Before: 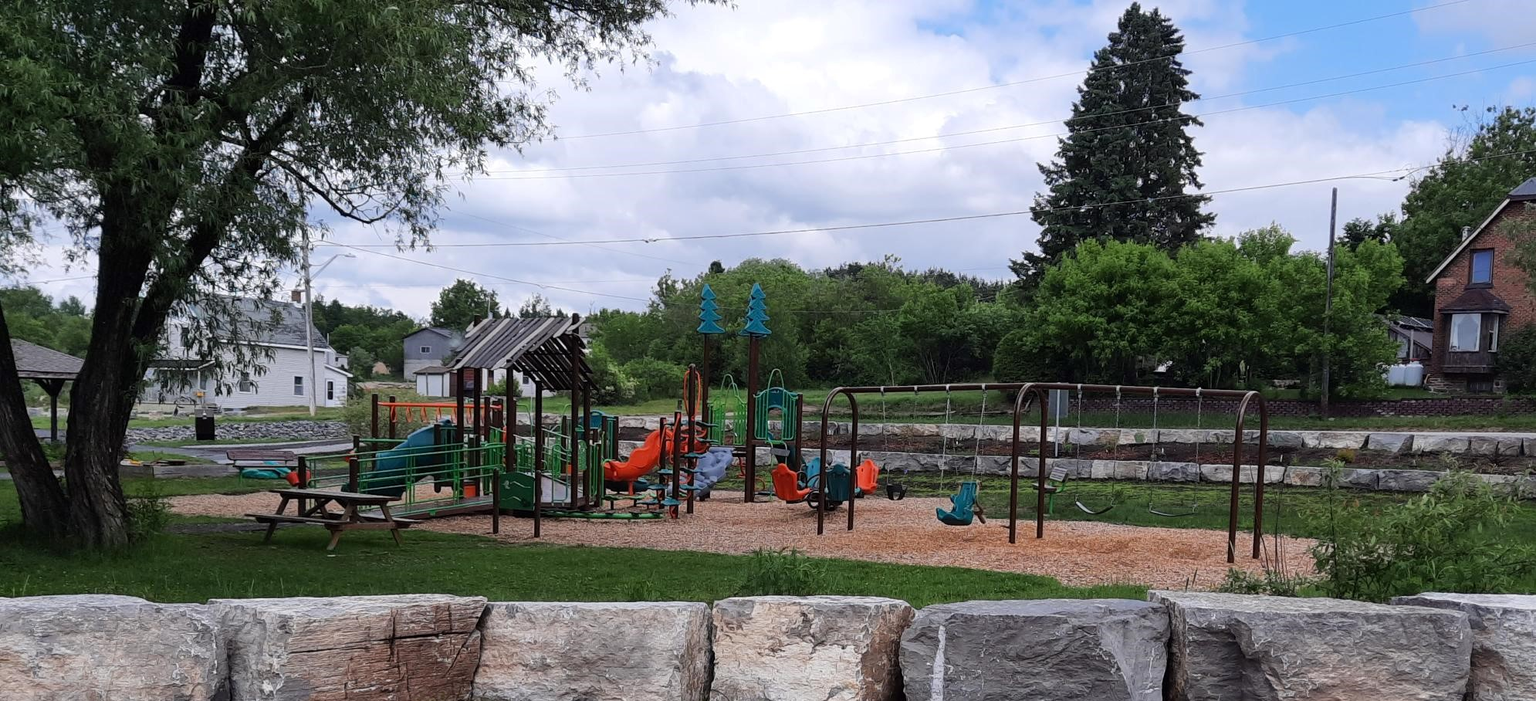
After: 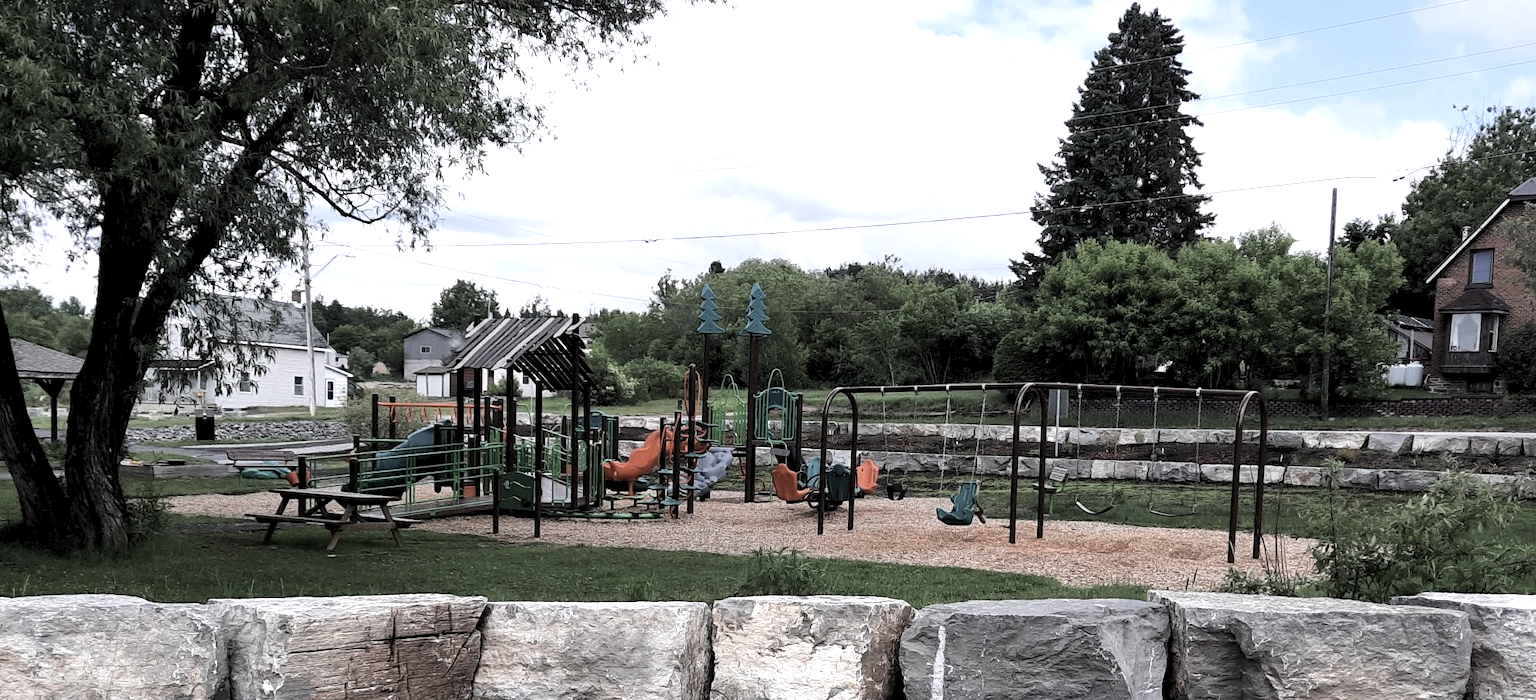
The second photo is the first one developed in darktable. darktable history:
levels: levels [0.062, 0.494, 0.925]
color correction: highlights b* -0.055, saturation 0.492
exposure: black level correction 0.001, exposure 0.498 EV, compensate exposure bias true, compensate highlight preservation false
